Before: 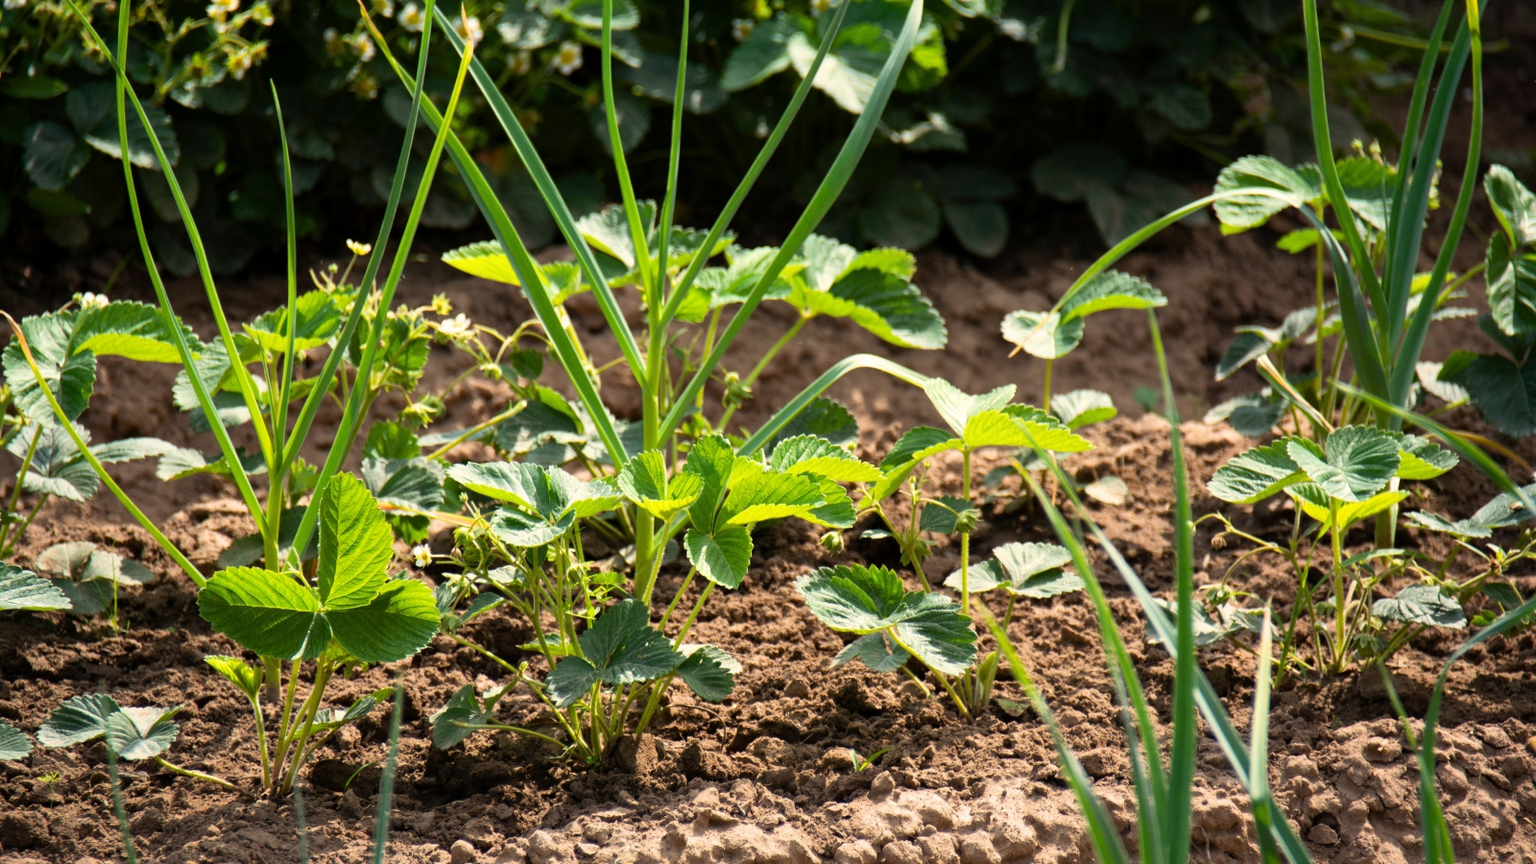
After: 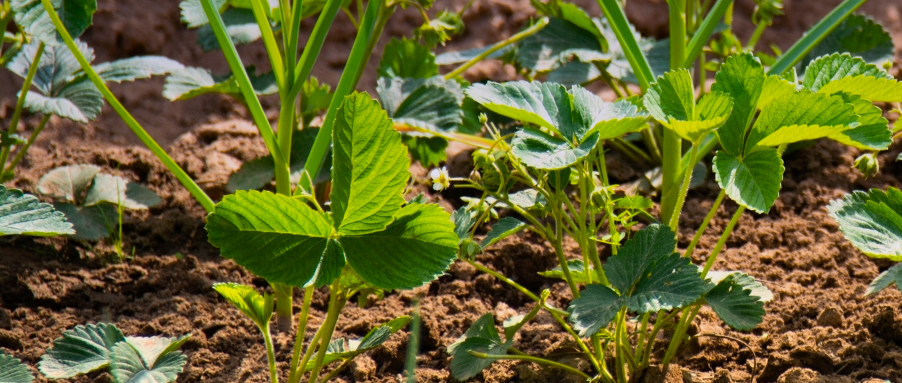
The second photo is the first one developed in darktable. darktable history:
color balance rgb: perceptual saturation grading › global saturation 25%, global vibrance 20%
crop: top 44.483%, right 43.593%, bottom 12.892%
graduated density: hue 238.83°, saturation 50%
